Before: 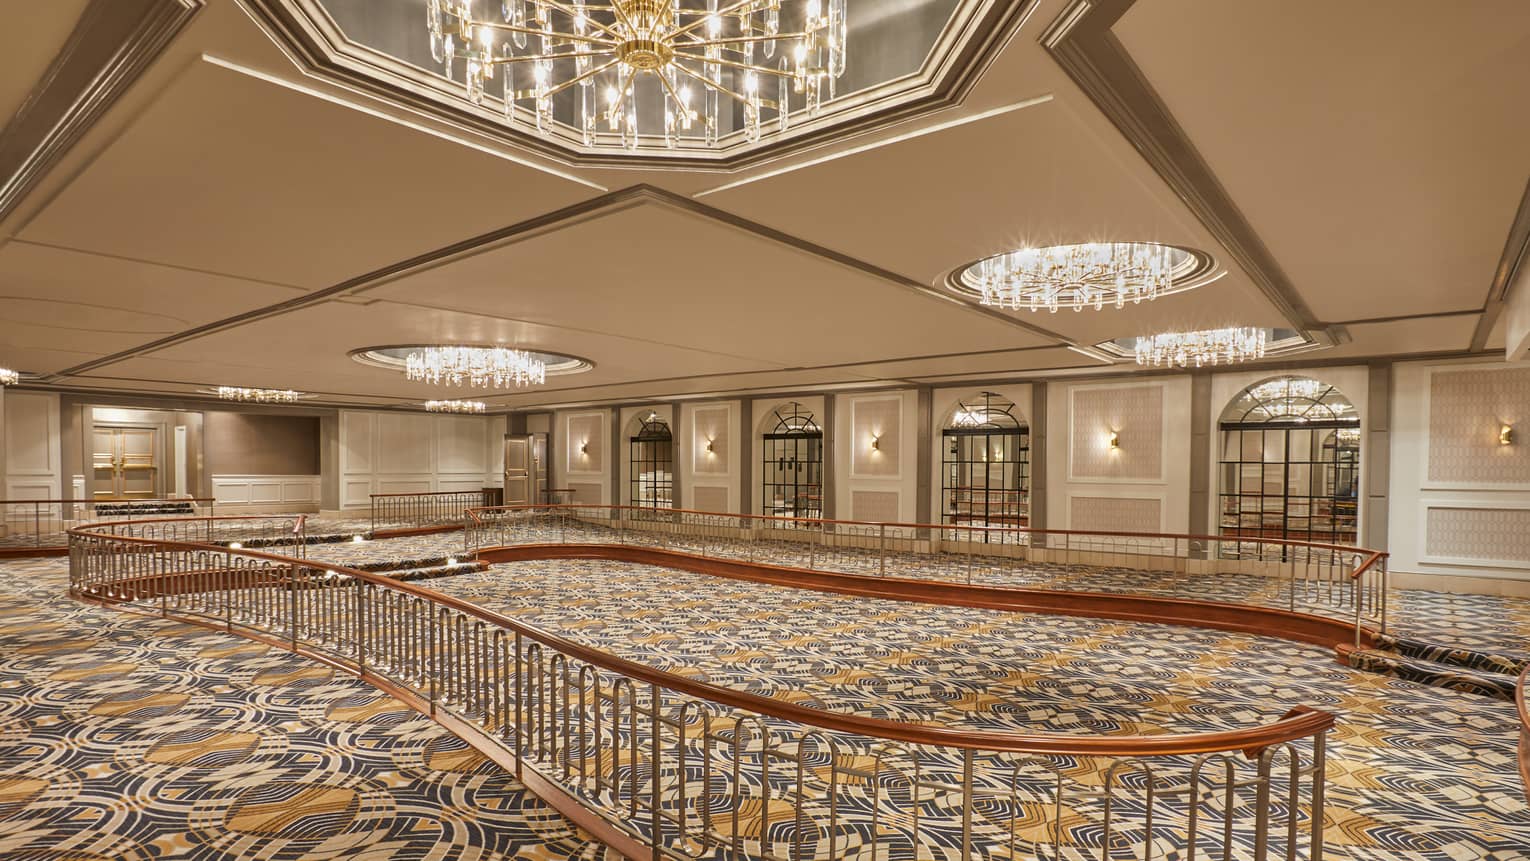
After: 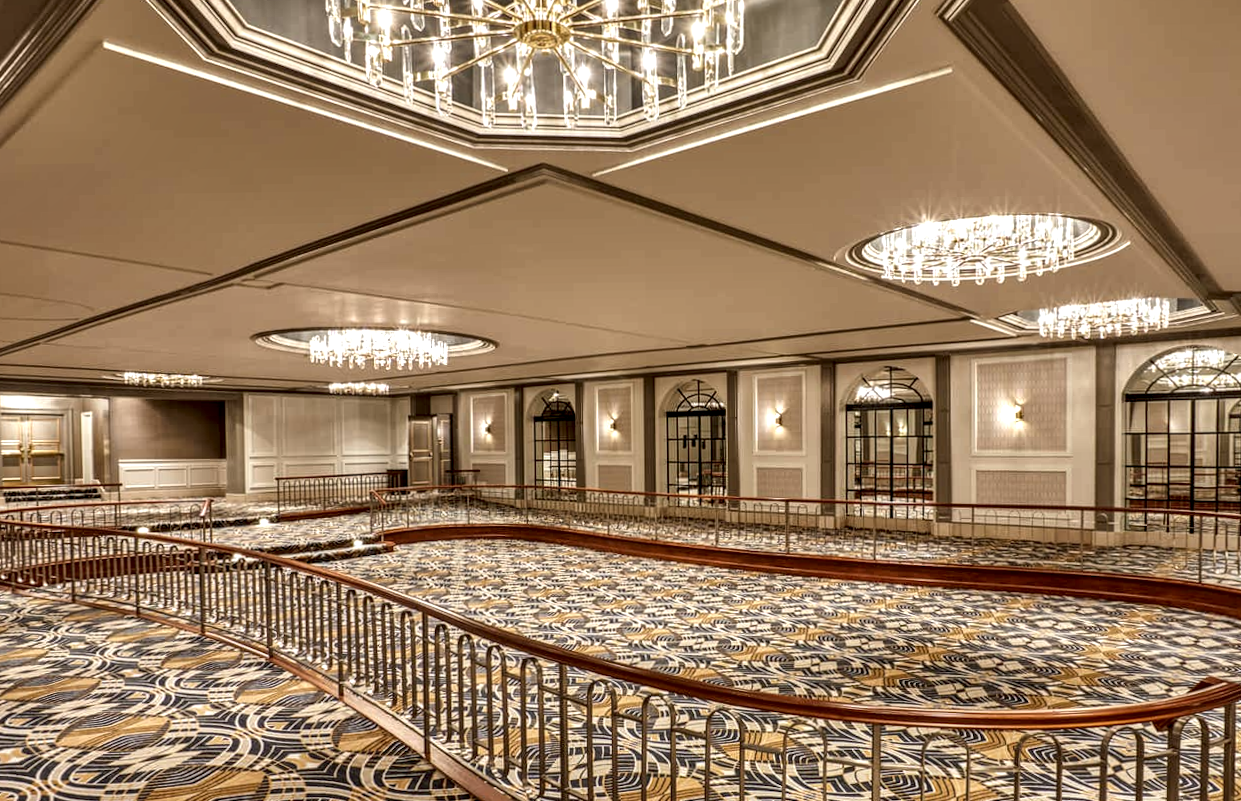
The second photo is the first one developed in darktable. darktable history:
local contrast: highlights 19%, detail 186%
rotate and perspective: rotation 0.192°, lens shift (horizontal) -0.015, crop left 0.005, crop right 0.996, crop top 0.006, crop bottom 0.99
crop and rotate: angle 1°, left 4.281%, top 0.642%, right 11.383%, bottom 2.486%
